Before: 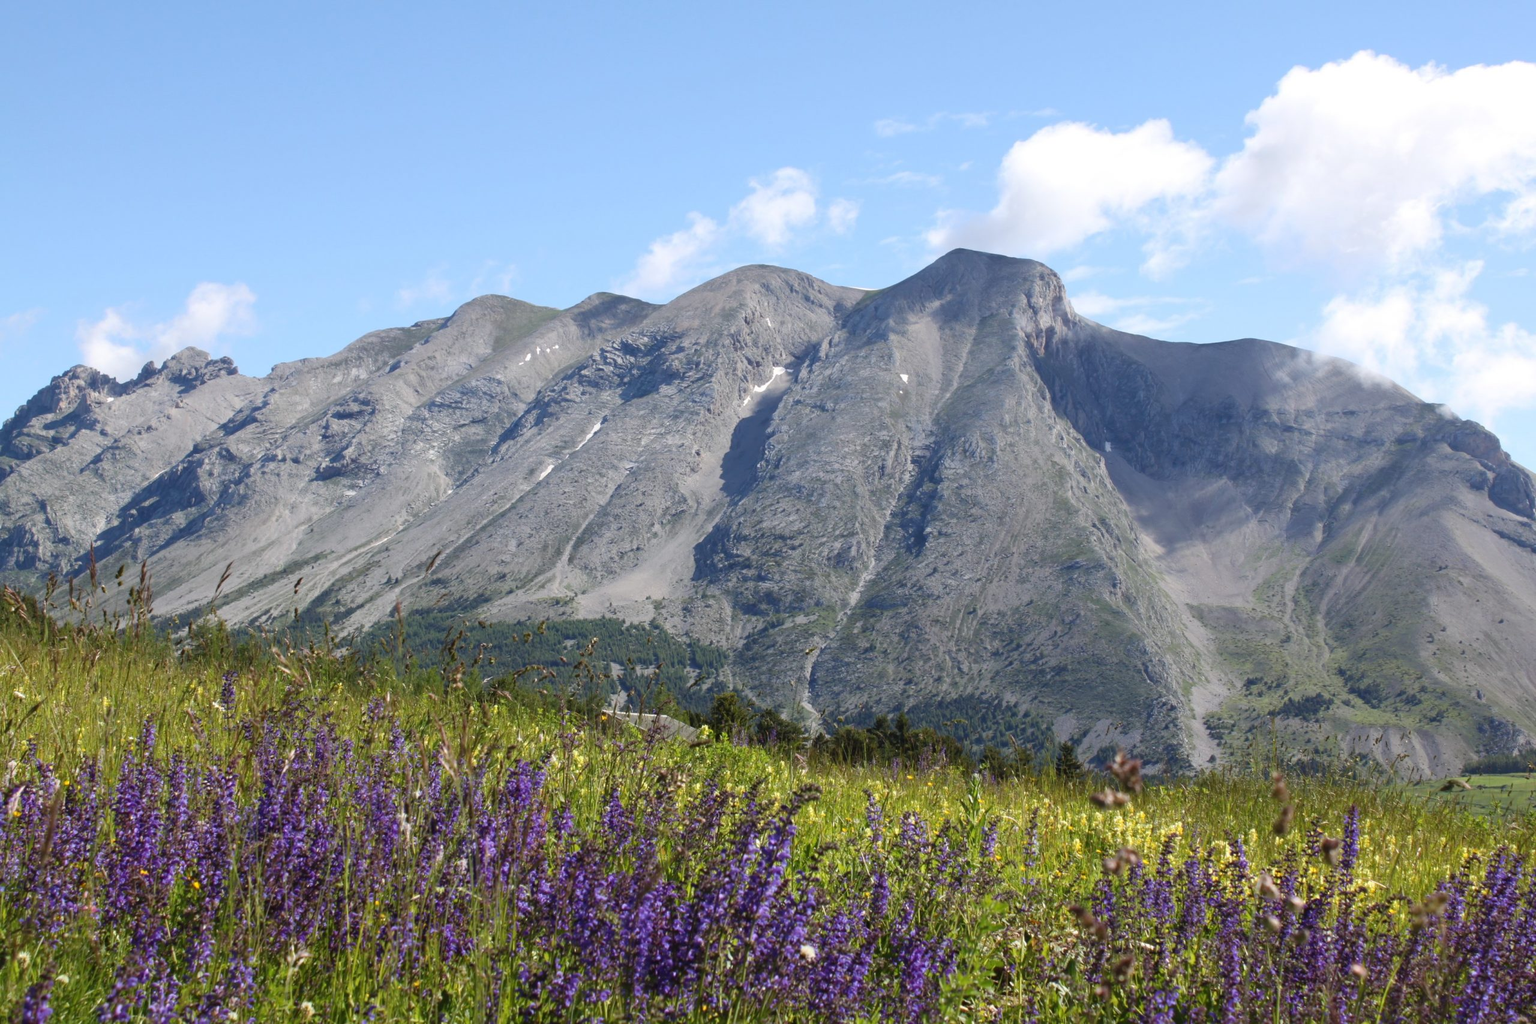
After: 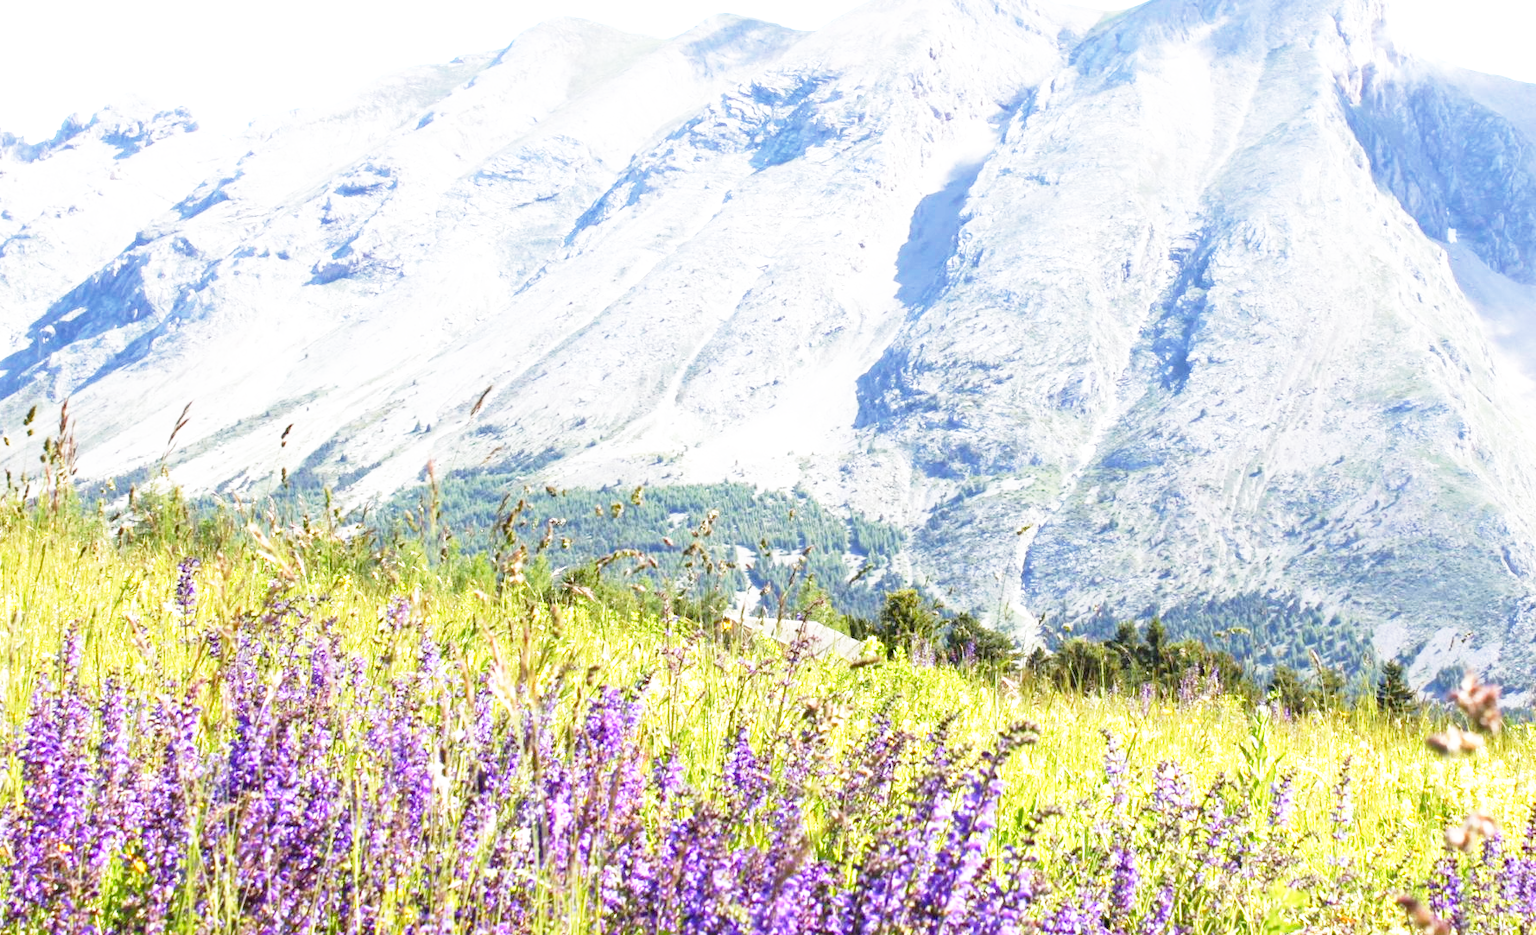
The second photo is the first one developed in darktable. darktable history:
exposure: black level correction 0, exposure 1.2 EV, compensate highlight preservation false
crop: left 6.481%, top 27.673%, right 23.969%, bottom 8.853%
base curve: curves: ch0 [(0, 0) (0.012, 0.01) (0.073, 0.168) (0.31, 0.711) (0.645, 0.957) (1, 1)], preserve colors none
